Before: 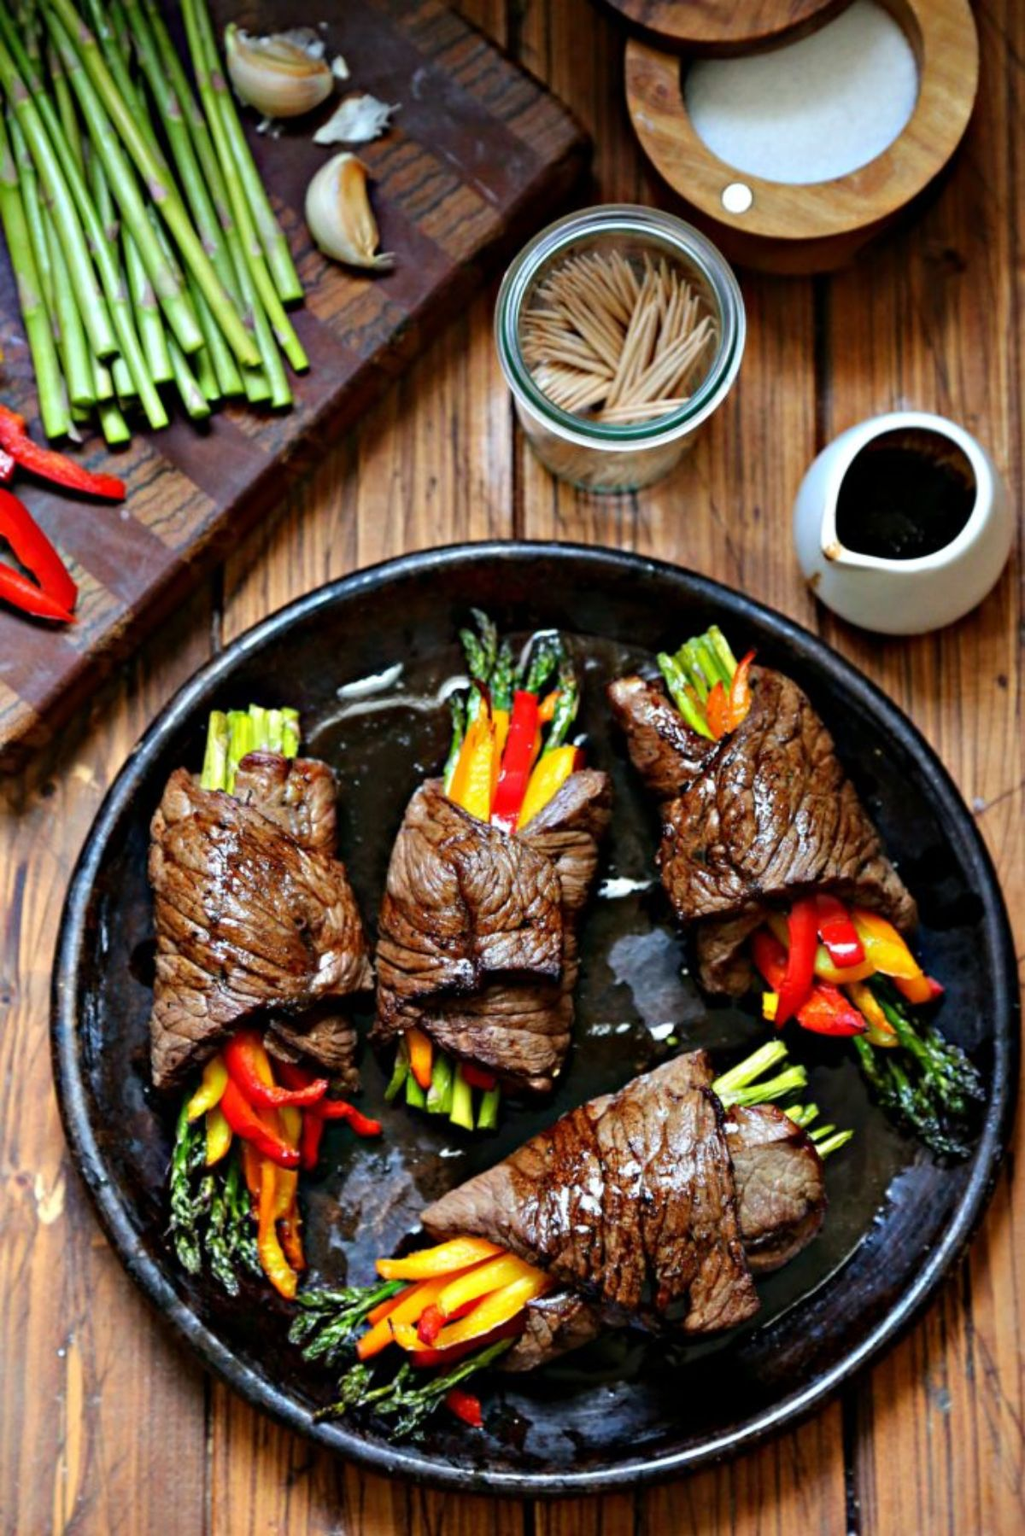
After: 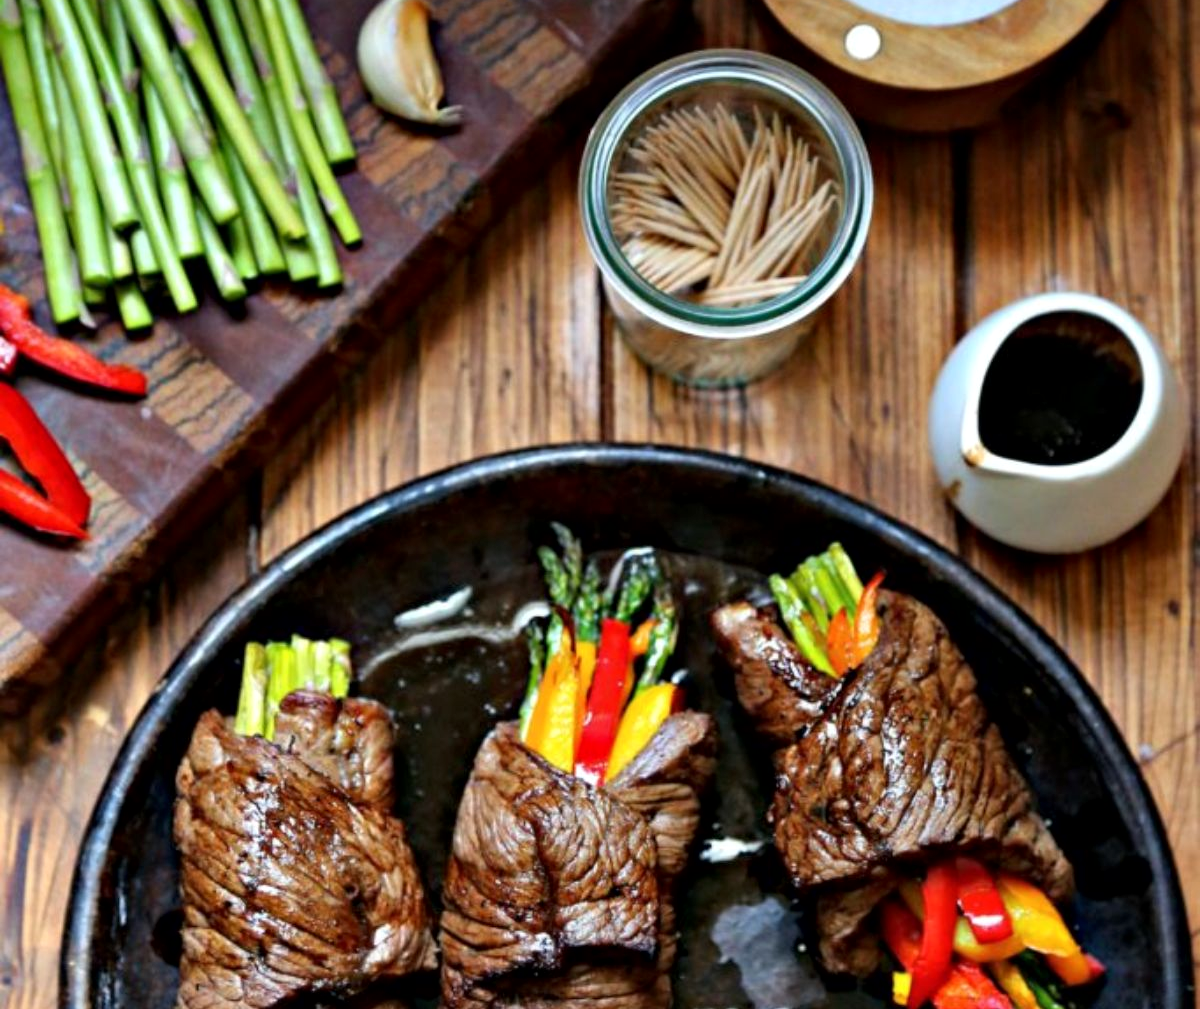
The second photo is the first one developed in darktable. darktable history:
local contrast: mode bilateral grid, contrast 20, coarseness 50, detail 130%, midtone range 0.2
crop and rotate: top 10.605%, bottom 33.274%
